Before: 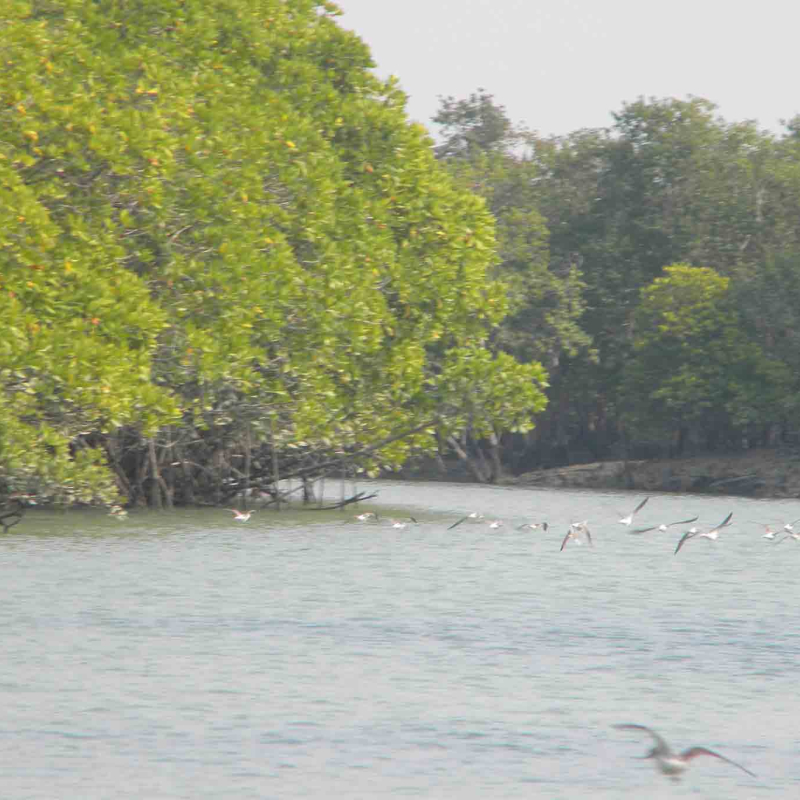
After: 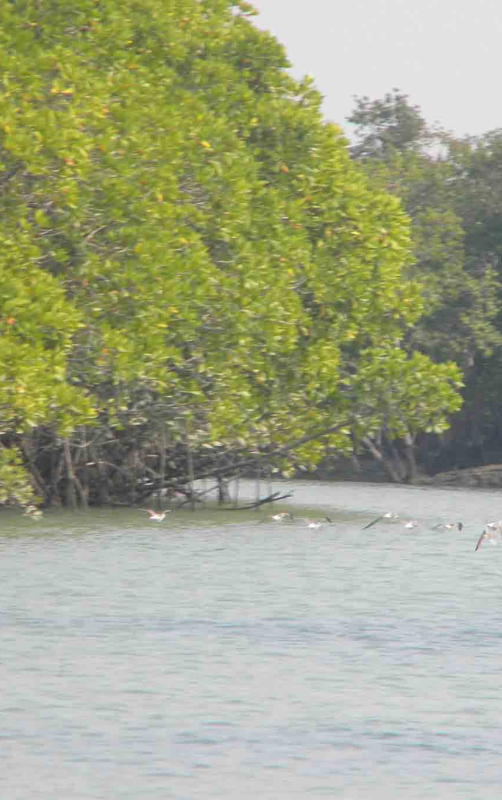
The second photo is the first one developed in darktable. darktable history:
crop: left 10.691%, right 26.499%
